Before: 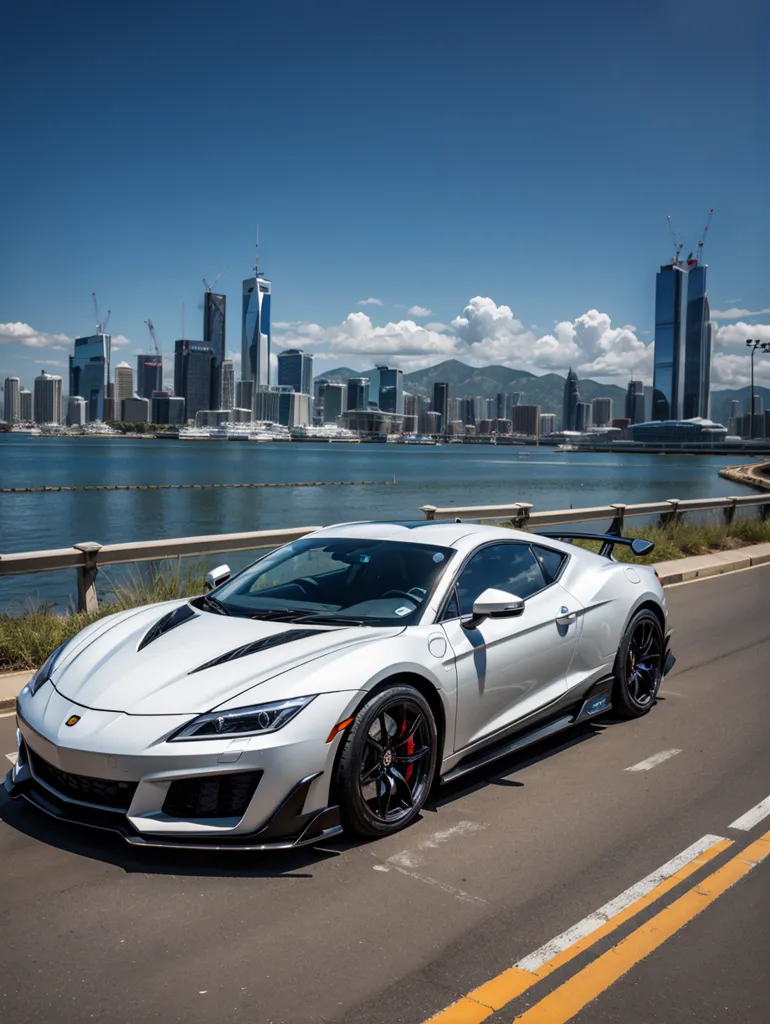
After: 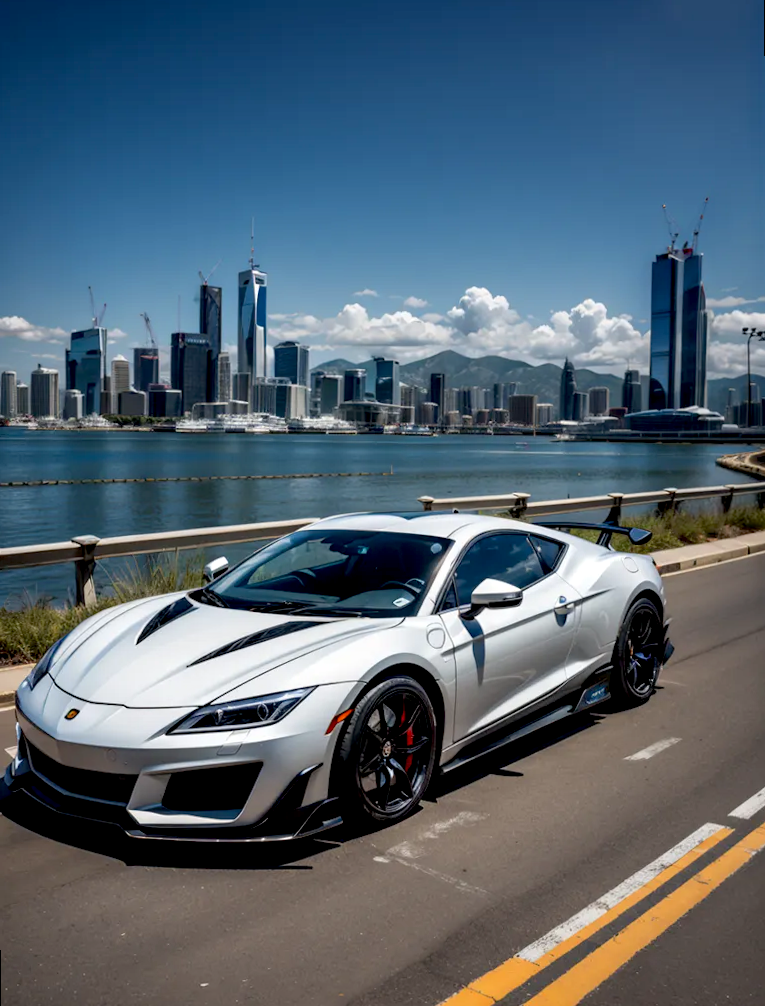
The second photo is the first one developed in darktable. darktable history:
contrast equalizer: octaves 7, y [[0.6 ×6], [0.55 ×6], [0 ×6], [0 ×6], [0 ×6]], mix 0.15
exposure: black level correction 0.011, compensate highlight preservation false
rotate and perspective: rotation -0.45°, automatic cropping original format, crop left 0.008, crop right 0.992, crop top 0.012, crop bottom 0.988
